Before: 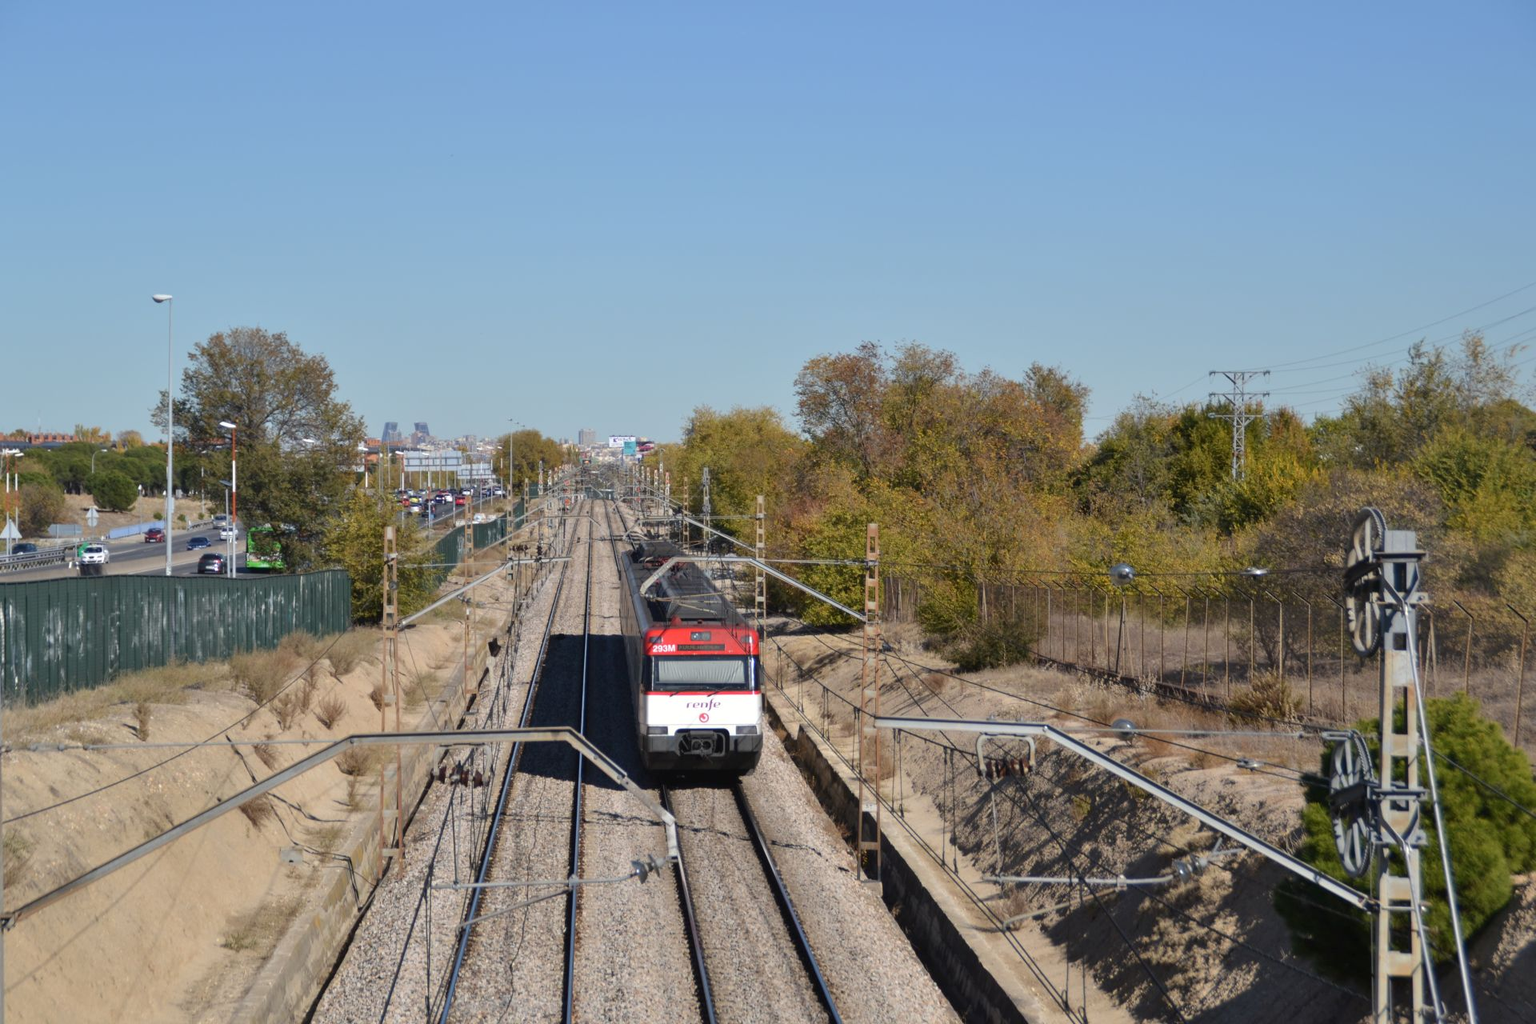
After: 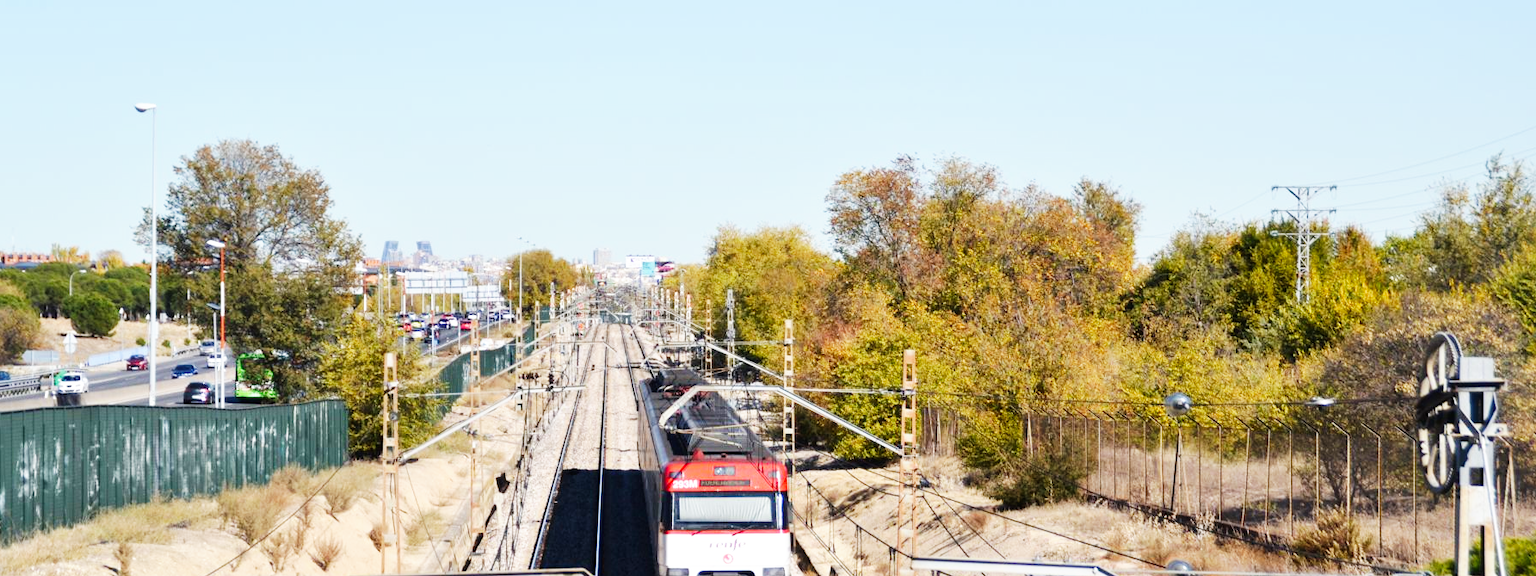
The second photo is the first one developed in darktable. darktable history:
crop: left 1.809%, top 19.438%, right 5.21%, bottom 28.161%
base curve: curves: ch0 [(0, 0) (0.007, 0.004) (0.027, 0.03) (0.046, 0.07) (0.207, 0.54) (0.442, 0.872) (0.673, 0.972) (1, 1)], preserve colors none
